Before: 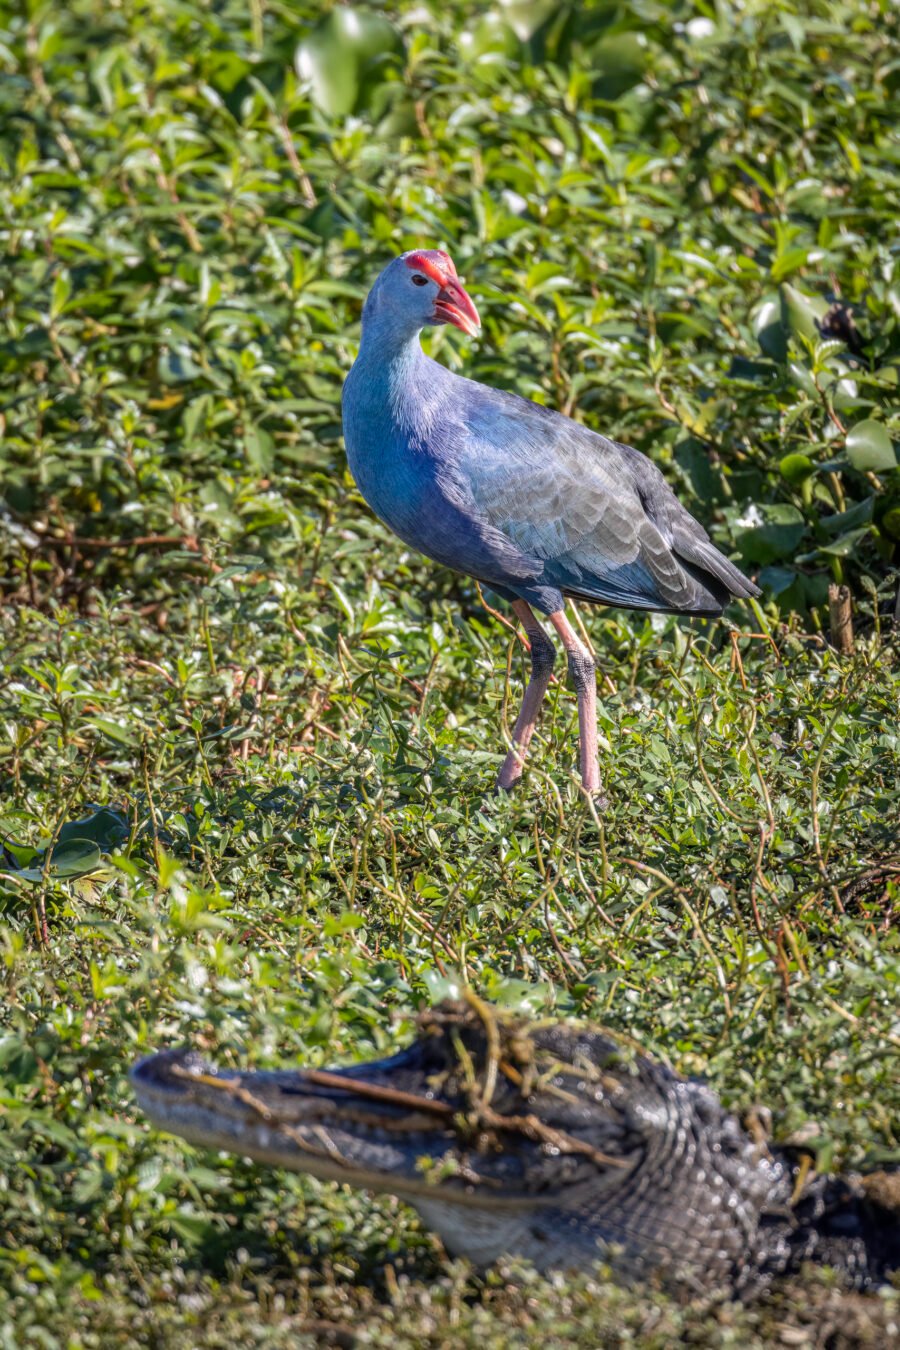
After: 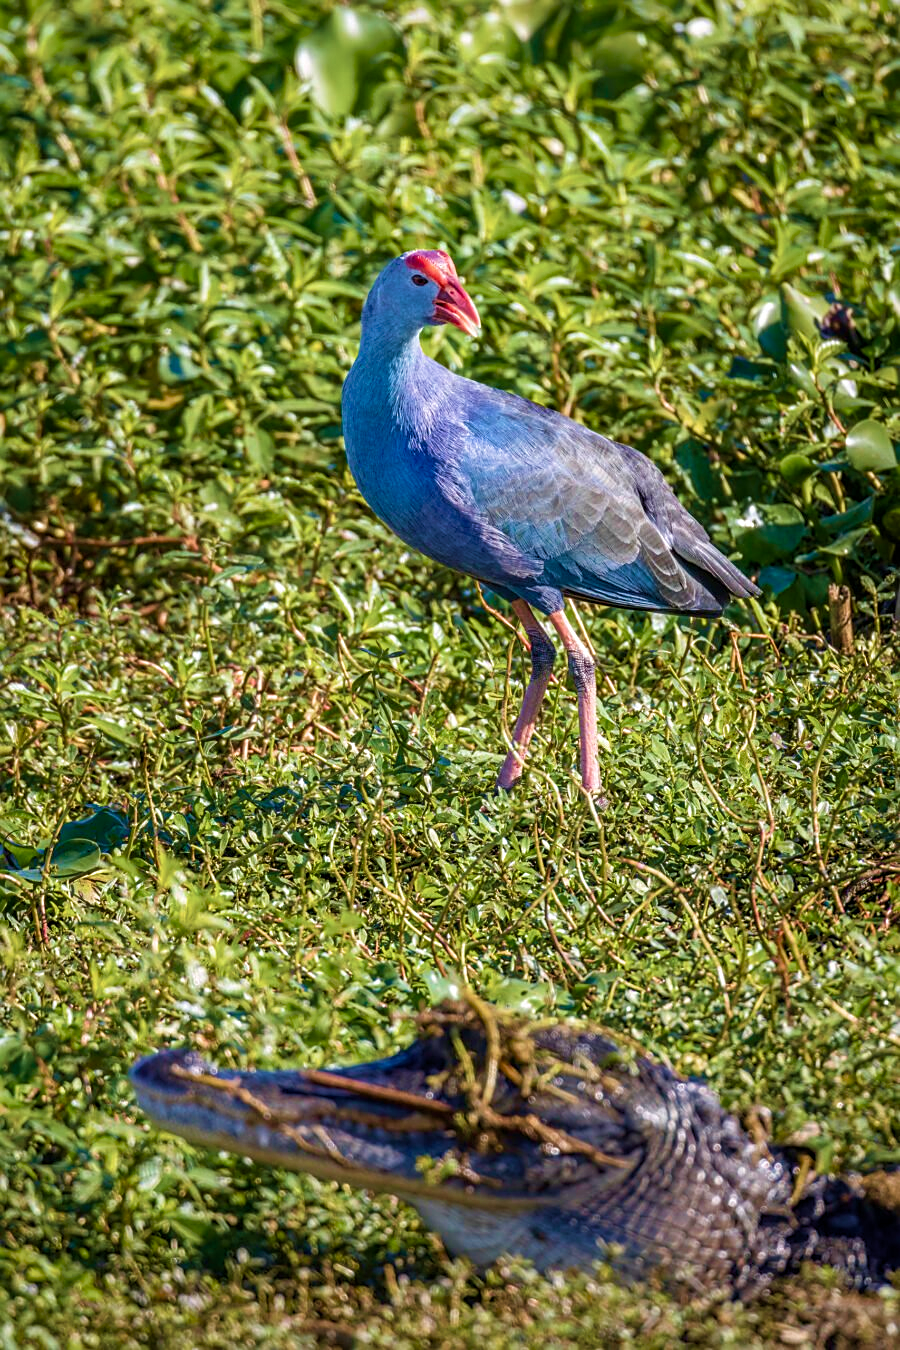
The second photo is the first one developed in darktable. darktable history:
color balance rgb: perceptual saturation grading › global saturation 20%, perceptual saturation grading › highlights -50%, perceptual saturation grading › shadows 30%
sharpen: on, module defaults
velvia: strength 75%
shadows and highlights: shadows -21.3, highlights 100, soften with gaussian
